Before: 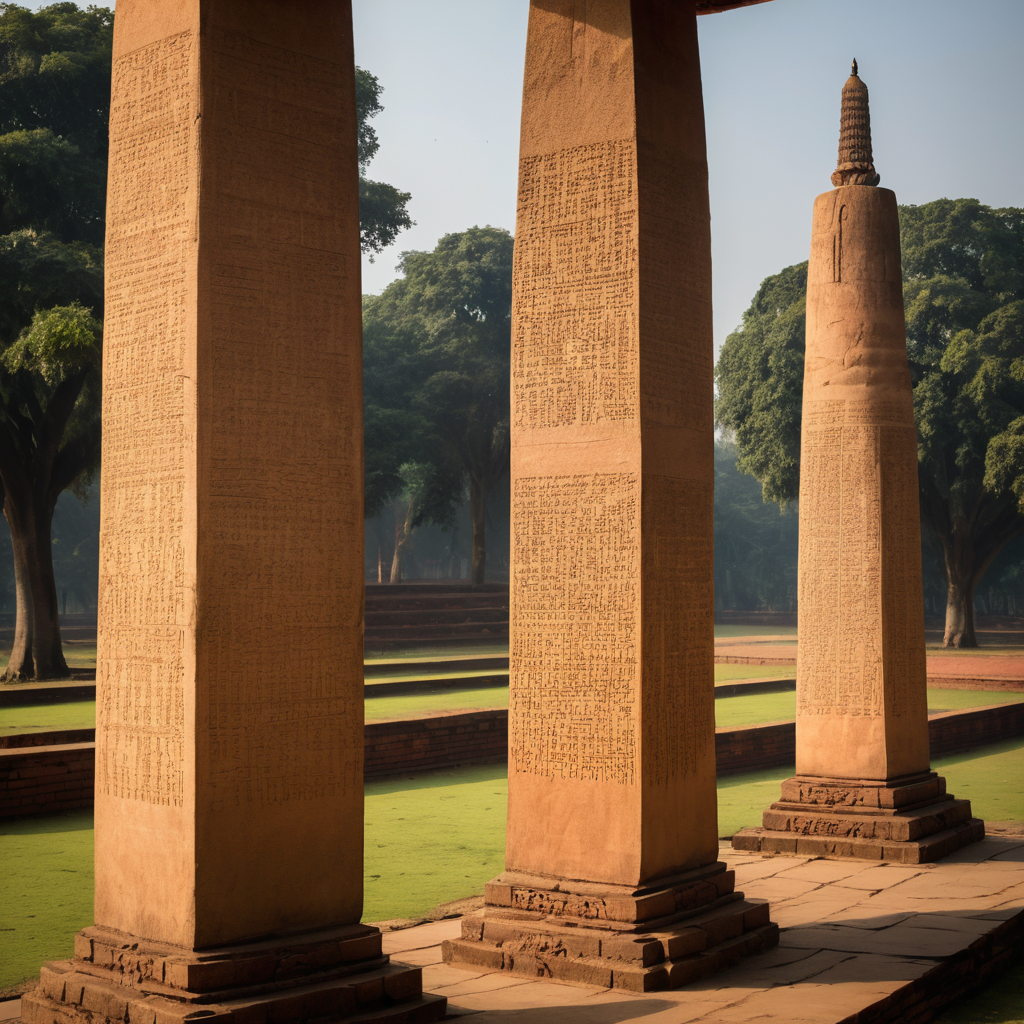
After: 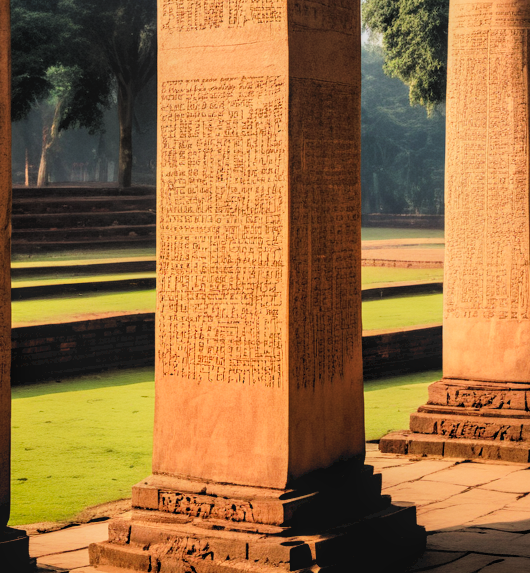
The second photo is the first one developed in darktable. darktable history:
local contrast: on, module defaults
contrast equalizer: octaves 7, y [[0.6 ×6], [0.55 ×6], [0 ×6], [0 ×6], [0 ×6]], mix 0.2
rgb levels: preserve colors sum RGB, levels [[0.038, 0.433, 0.934], [0, 0.5, 1], [0, 0.5, 1]]
filmic rgb: black relative exposure -6.68 EV, white relative exposure 4.56 EV, hardness 3.25
crop: left 34.479%, top 38.822%, right 13.718%, bottom 5.172%
tone curve: curves: ch0 [(0, 0) (0.003, 0.063) (0.011, 0.063) (0.025, 0.063) (0.044, 0.066) (0.069, 0.071) (0.1, 0.09) (0.136, 0.116) (0.177, 0.144) (0.224, 0.192) (0.277, 0.246) (0.335, 0.311) (0.399, 0.399) (0.468, 0.49) (0.543, 0.589) (0.623, 0.709) (0.709, 0.827) (0.801, 0.918) (0.898, 0.969) (1, 1)], preserve colors none
